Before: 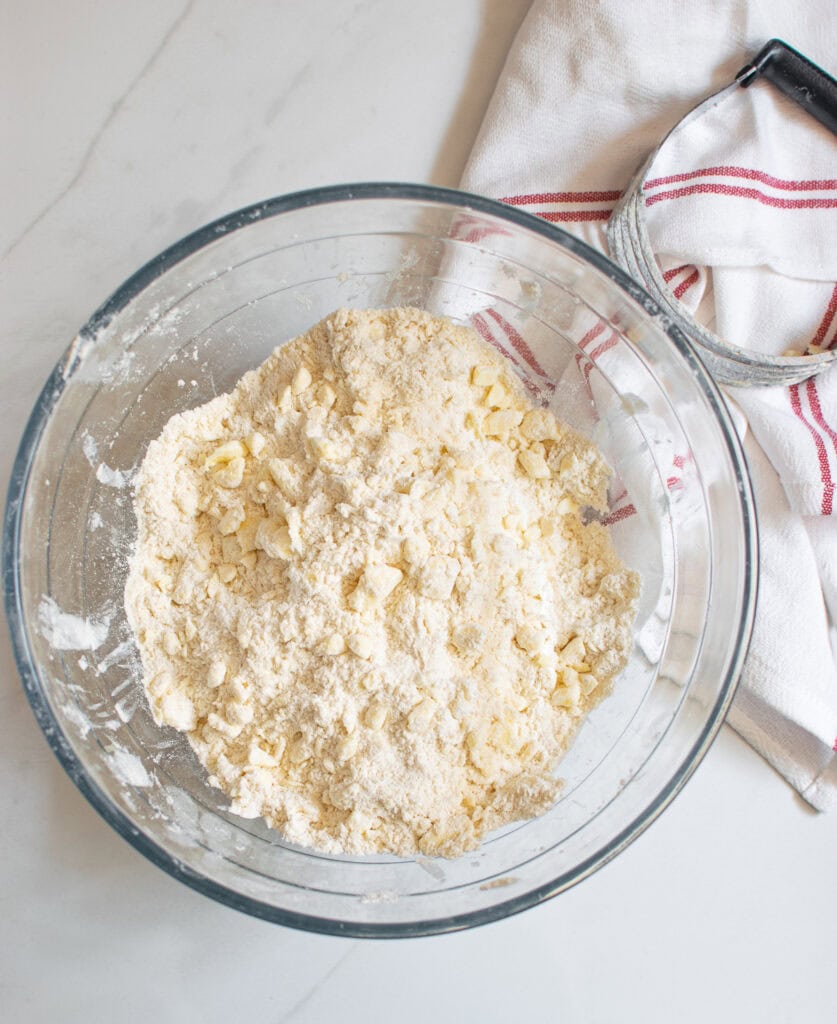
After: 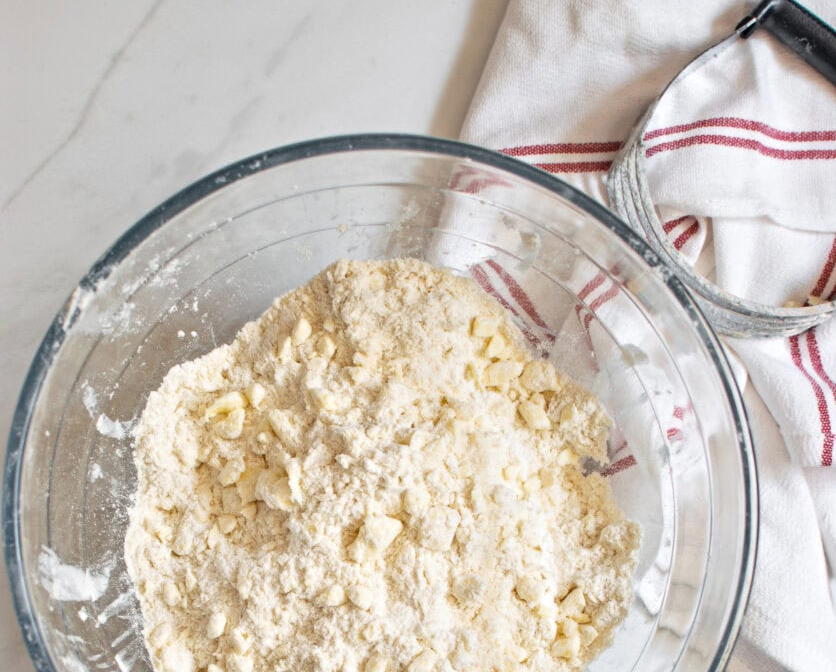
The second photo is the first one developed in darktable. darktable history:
crop and rotate: top 4.848%, bottom 29.503%
contrast equalizer: y [[0.5, 0.5, 0.544, 0.569, 0.5, 0.5], [0.5 ×6], [0.5 ×6], [0 ×6], [0 ×6]]
contrast brightness saturation: contrast 0.01, saturation -0.05
white balance: emerald 1
